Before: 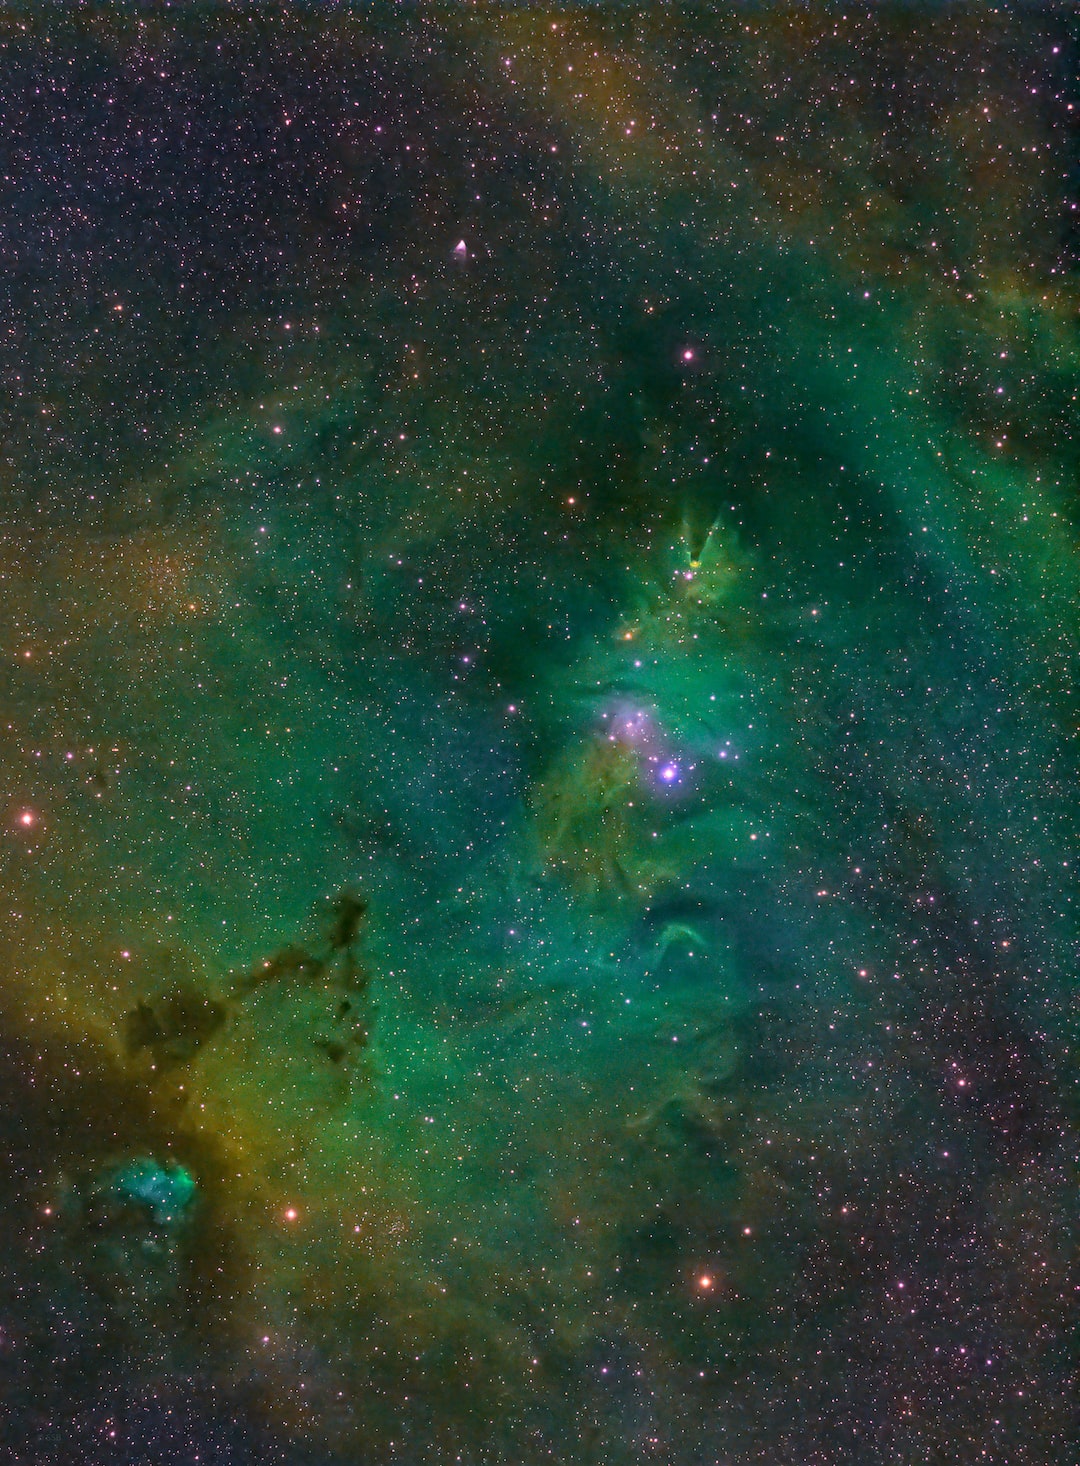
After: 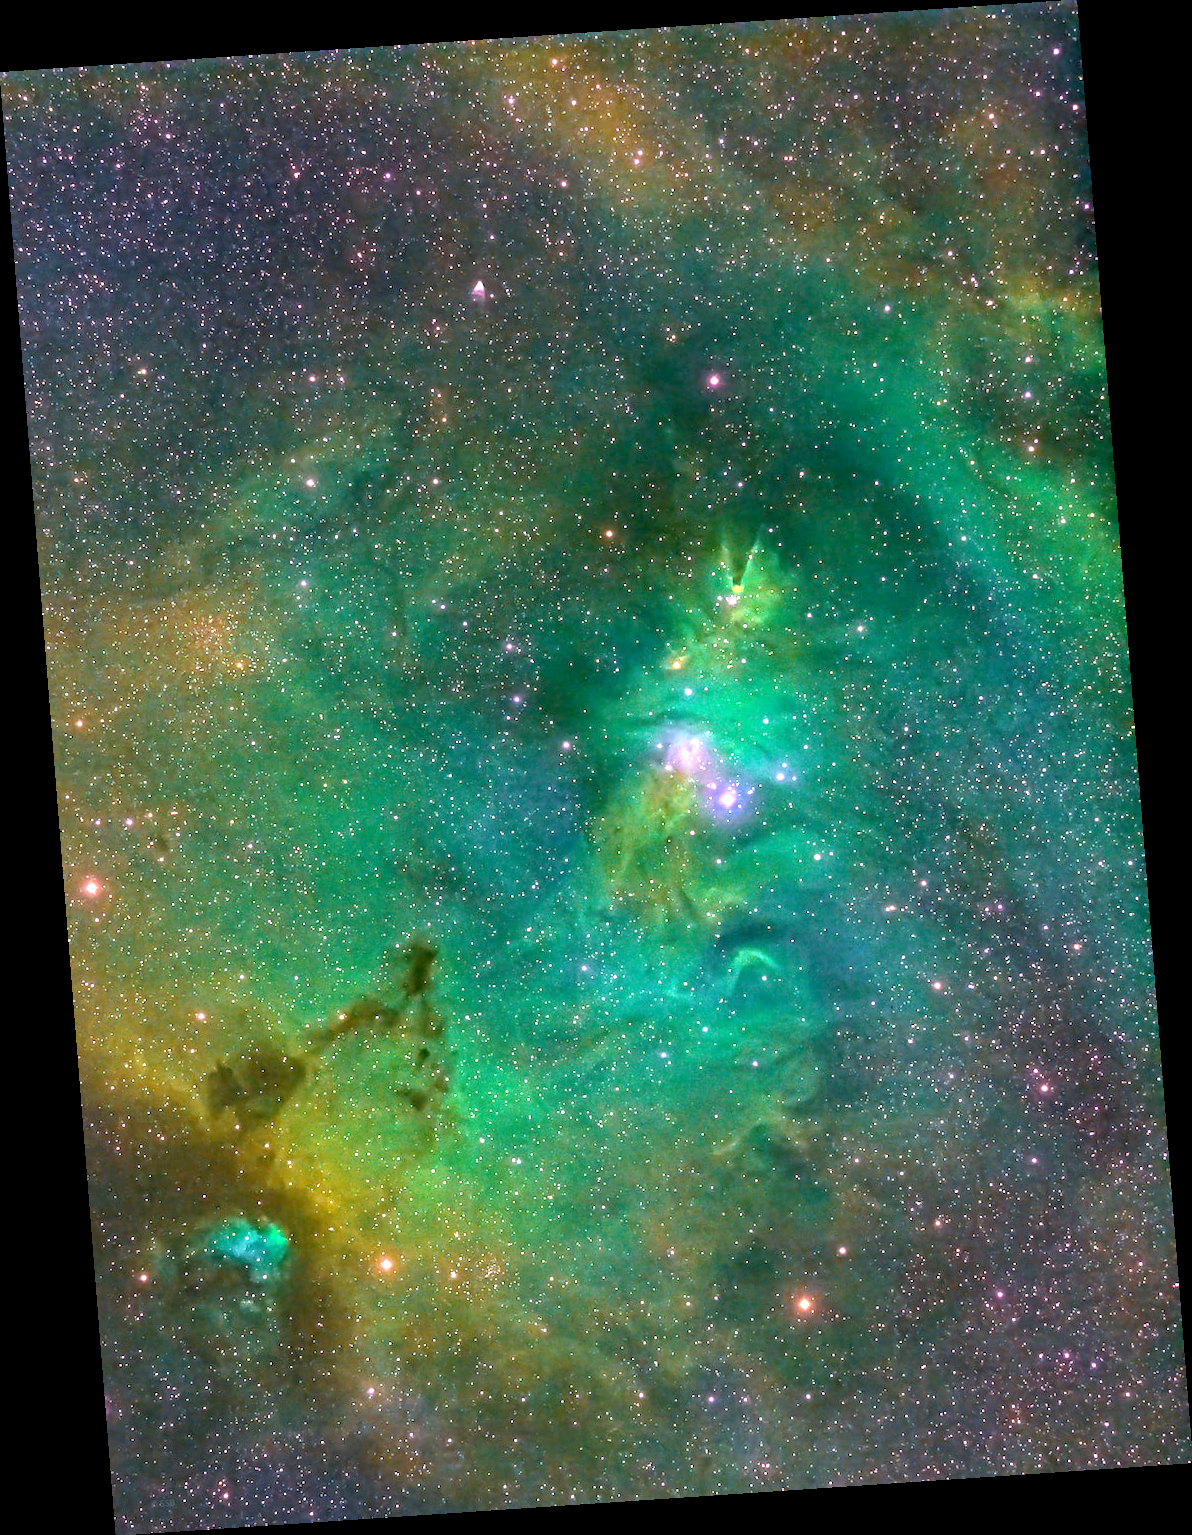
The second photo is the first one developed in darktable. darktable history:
exposure: black level correction 0.001, exposure 1.646 EV, compensate exposure bias true, compensate highlight preservation false
rotate and perspective: rotation -4.2°, shear 0.006, automatic cropping off
